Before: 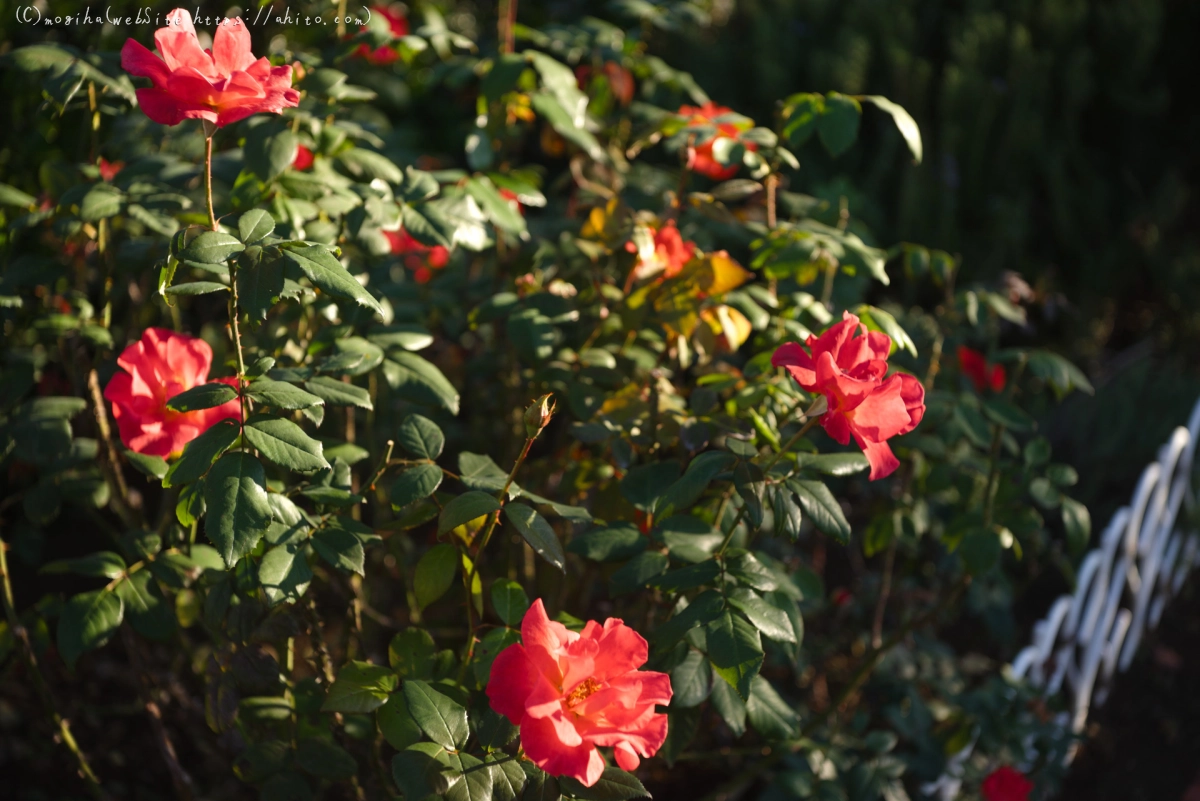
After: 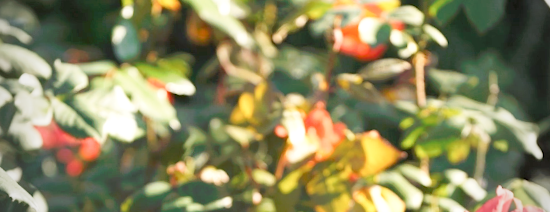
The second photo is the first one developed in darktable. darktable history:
vignetting: fall-off start 67.15%, brightness -0.442, saturation -0.691, width/height ratio 1.011, unbound false
exposure: black level correction 0.001, exposure 0.5 EV, compensate exposure bias true, compensate highlight preservation false
crop: left 28.64%, top 16.832%, right 26.637%, bottom 58.055%
tone curve: curves: ch0 [(0, 0) (0.003, 0.013) (0.011, 0.017) (0.025, 0.035) (0.044, 0.093) (0.069, 0.146) (0.1, 0.179) (0.136, 0.243) (0.177, 0.294) (0.224, 0.332) (0.277, 0.412) (0.335, 0.454) (0.399, 0.531) (0.468, 0.611) (0.543, 0.669) (0.623, 0.738) (0.709, 0.823) (0.801, 0.881) (0.898, 0.951) (1, 1)], preserve colors none
base curve: curves: ch0 [(0, 0) (0.204, 0.334) (0.55, 0.733) (1, 1)], preserve colors none
rotate and perspective: rotation -2.22°, lens shift (horizontal) -0.022, automatic cropping off
